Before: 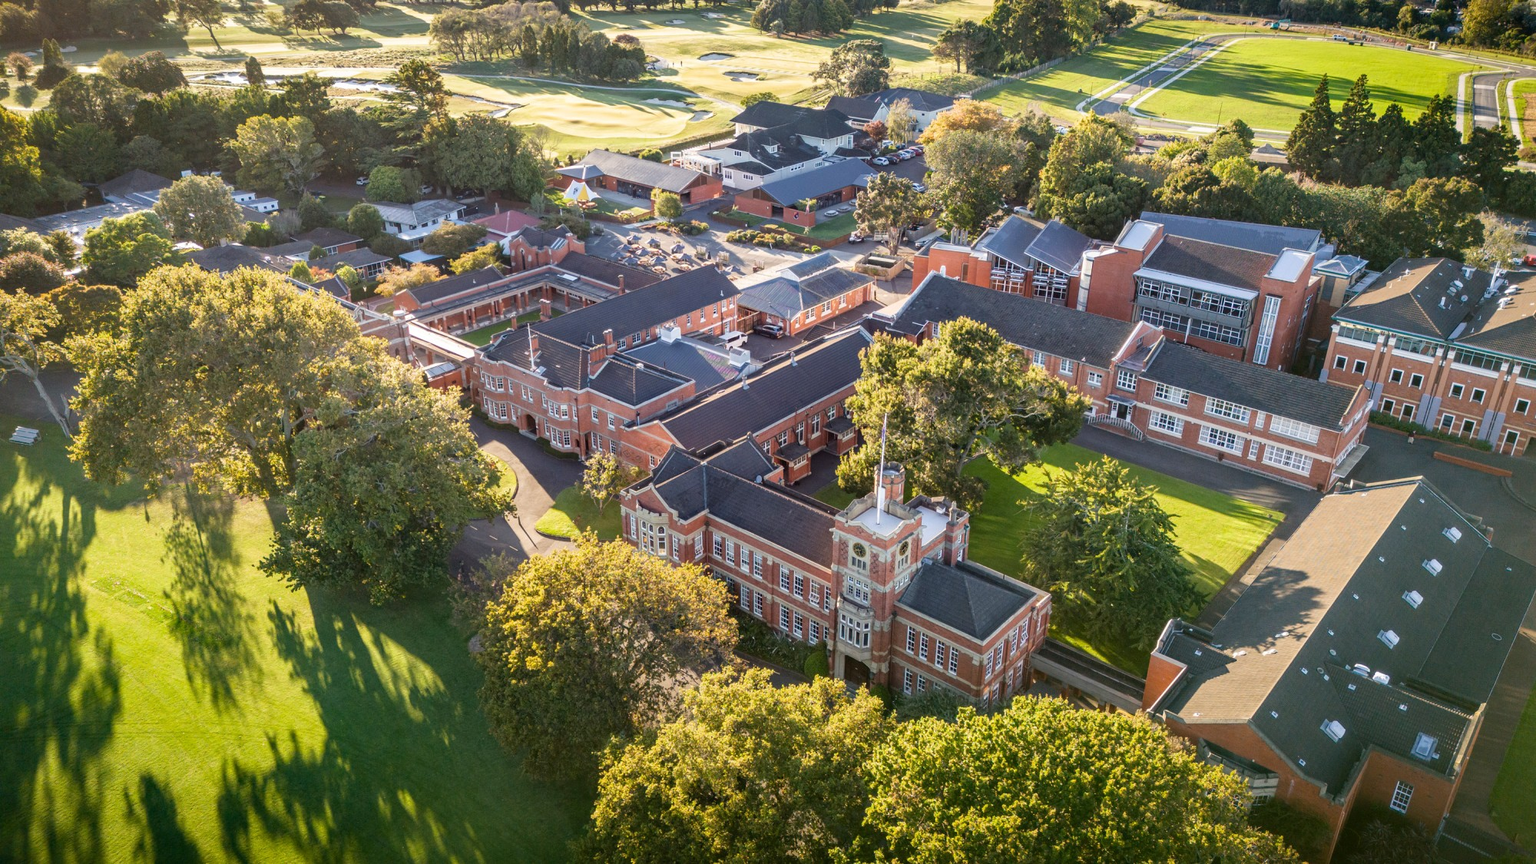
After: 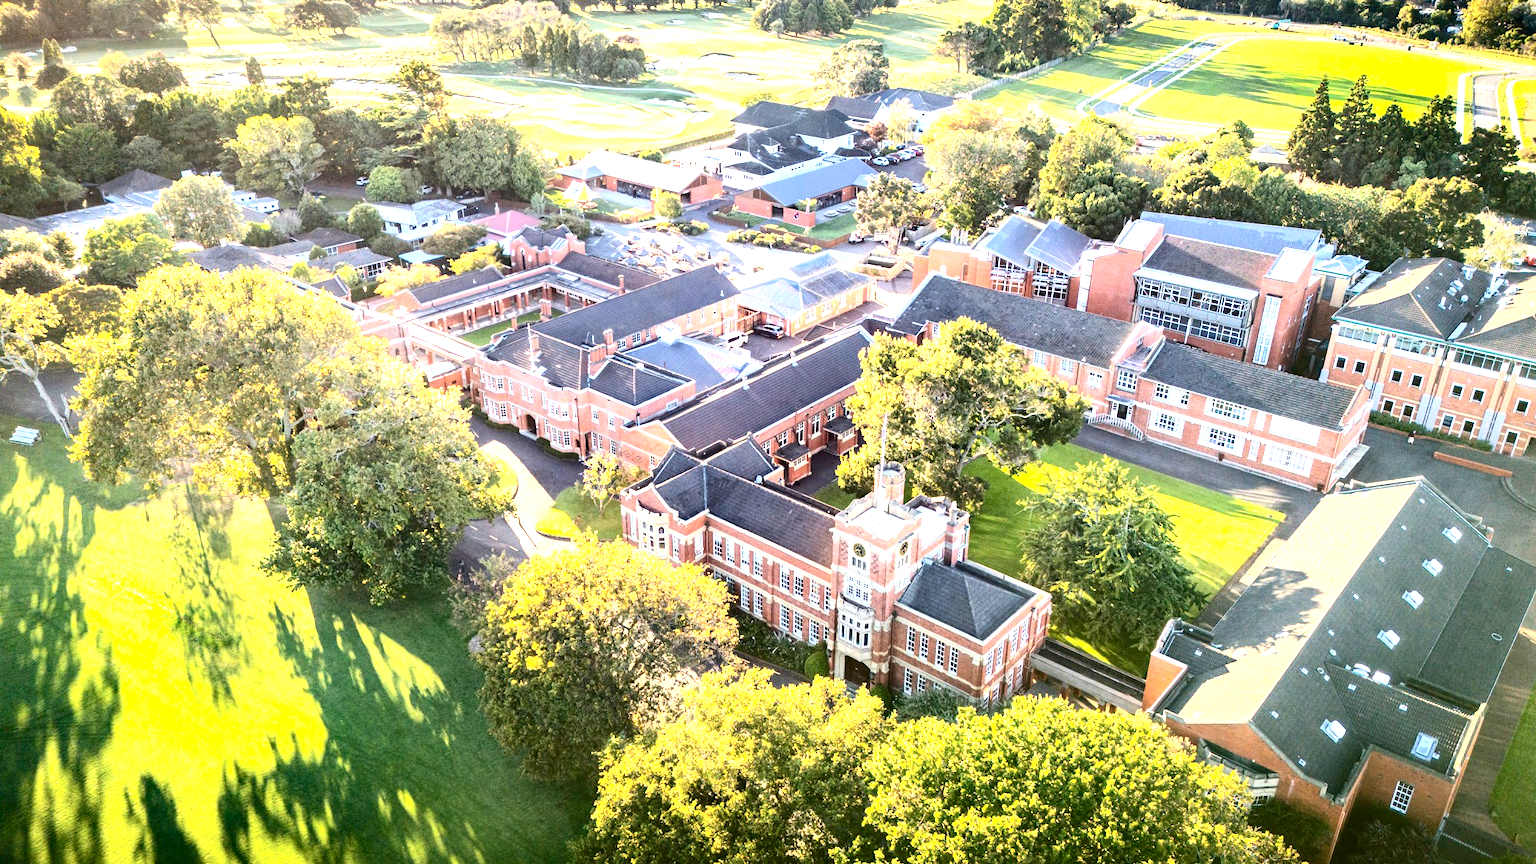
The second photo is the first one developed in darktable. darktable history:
exposure: black level correction 0, exposure 1.575 EV, compensate exposure bias true, compensate highlight preservation false
local contrast: highlights 106%, shadows 102%, detail 119%, midtone range 0.2
contrast brightness saturation: contrast 0.278
